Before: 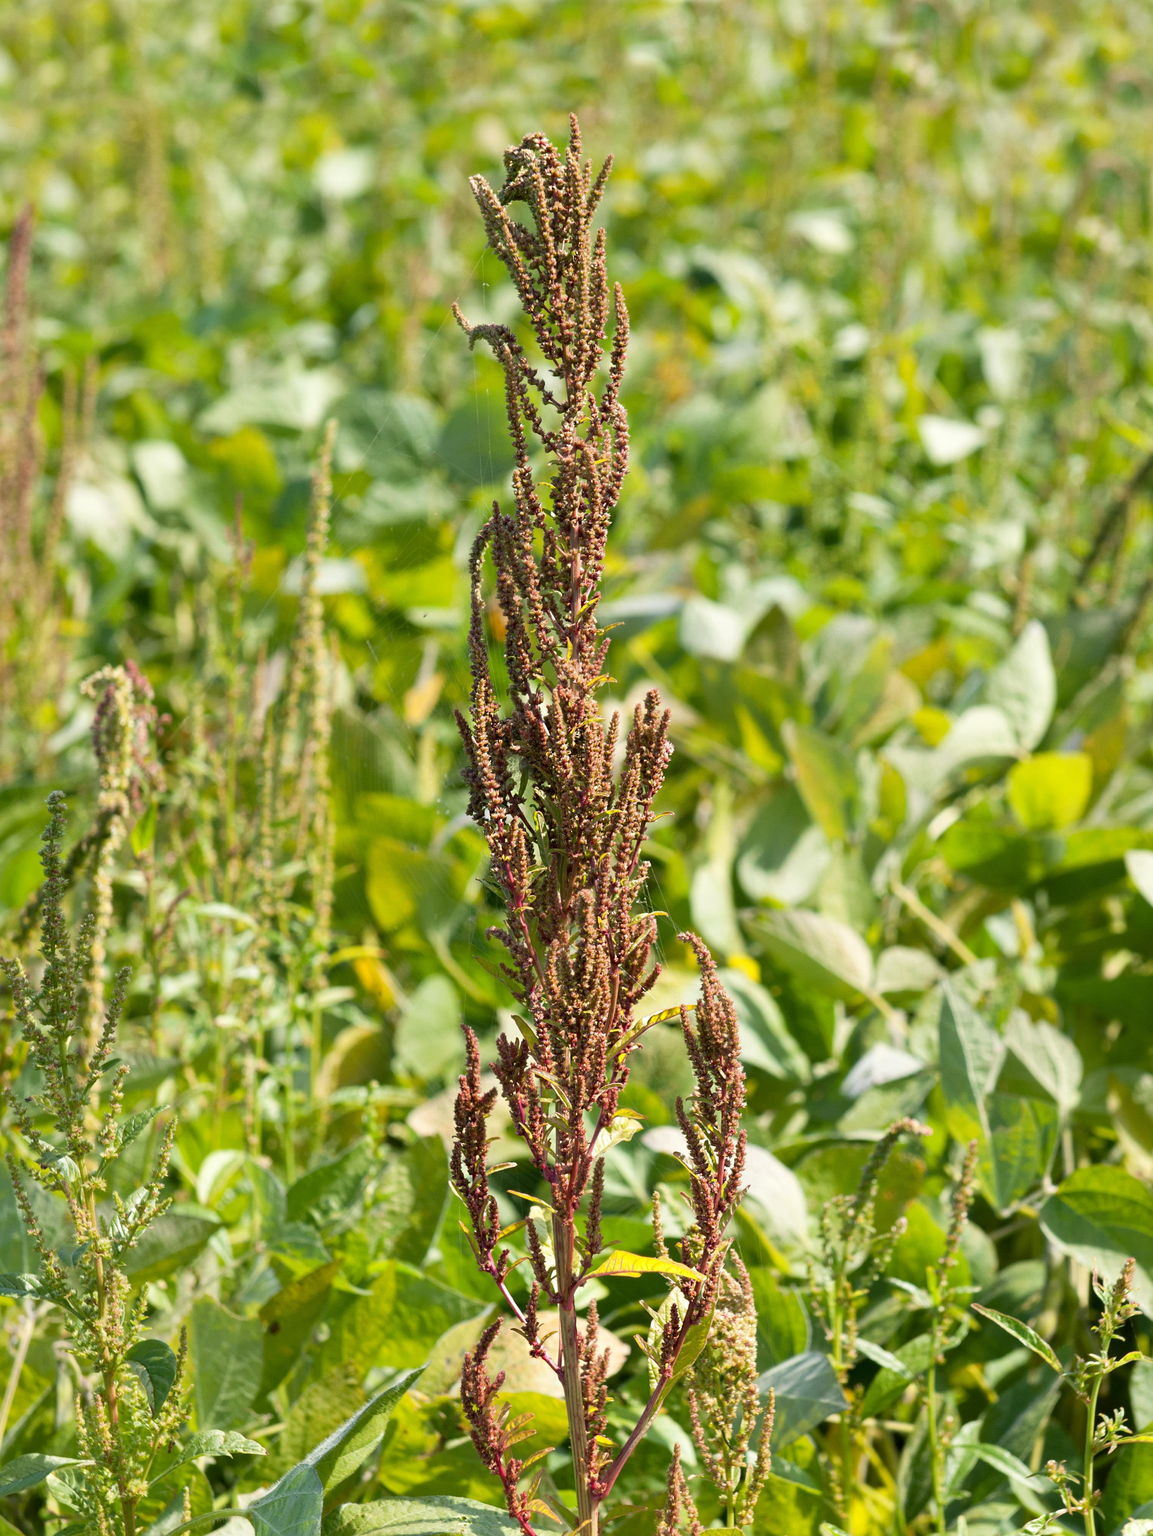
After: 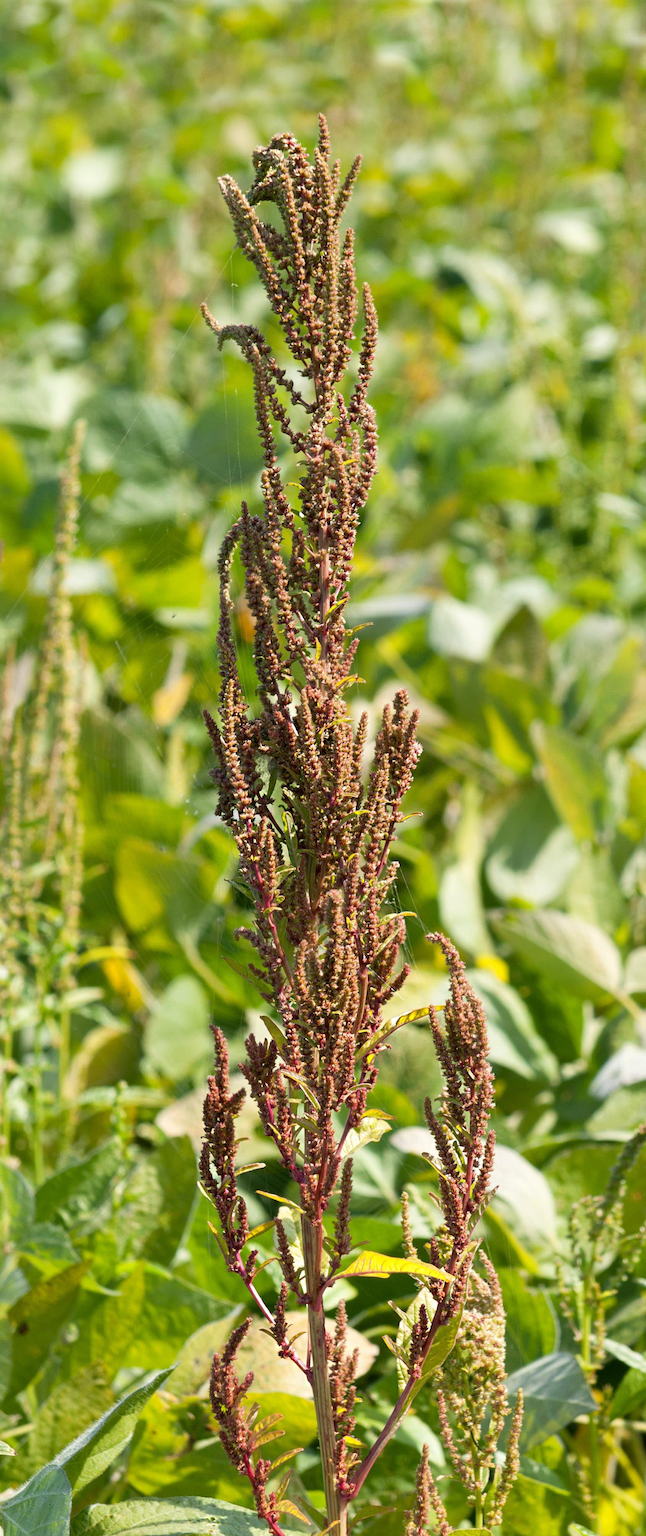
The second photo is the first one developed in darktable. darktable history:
crop: left 21.839%, right 22.038%, bottom 0.004%
